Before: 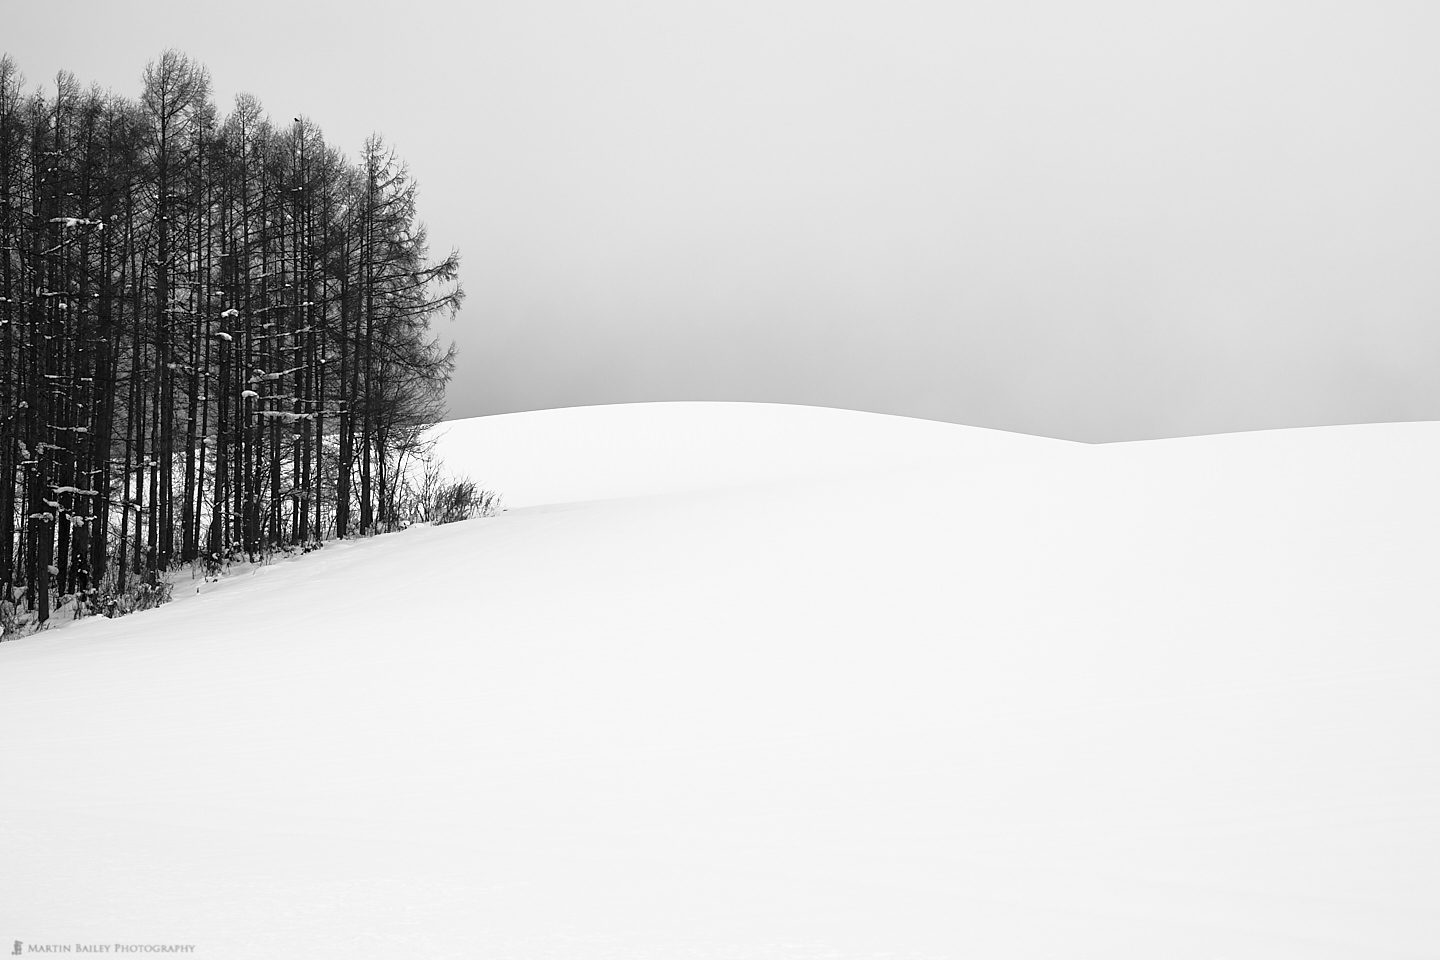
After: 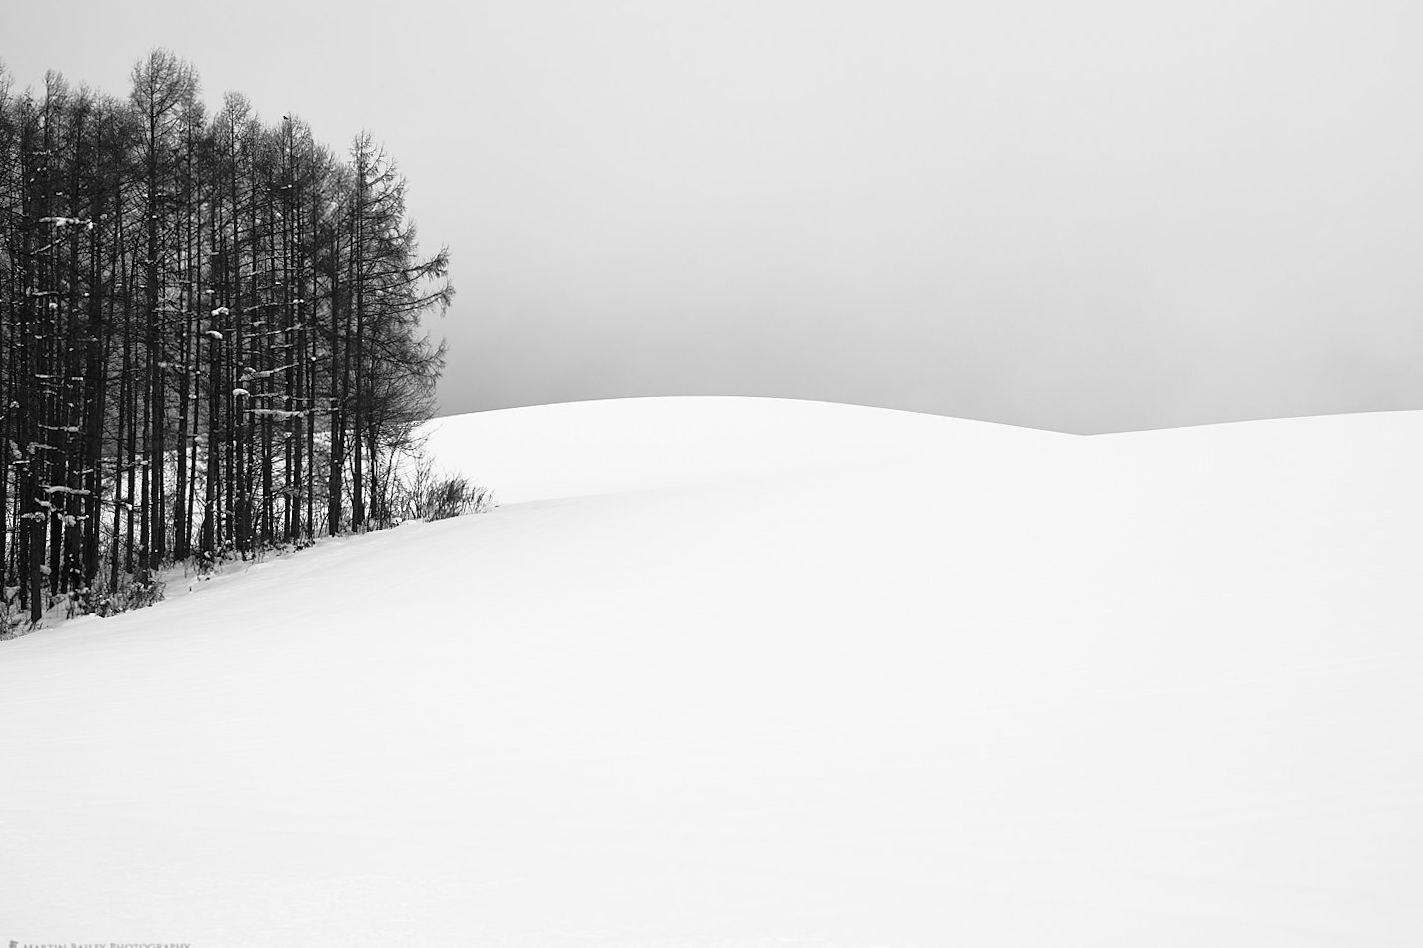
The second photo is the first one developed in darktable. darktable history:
color correction: saturation 0.99
rotate and perspective: rotation -0.45°, automatic cropping original format, crop left 0.008, crop right 0.992, crop top 0.012, crop bottom 0.988
